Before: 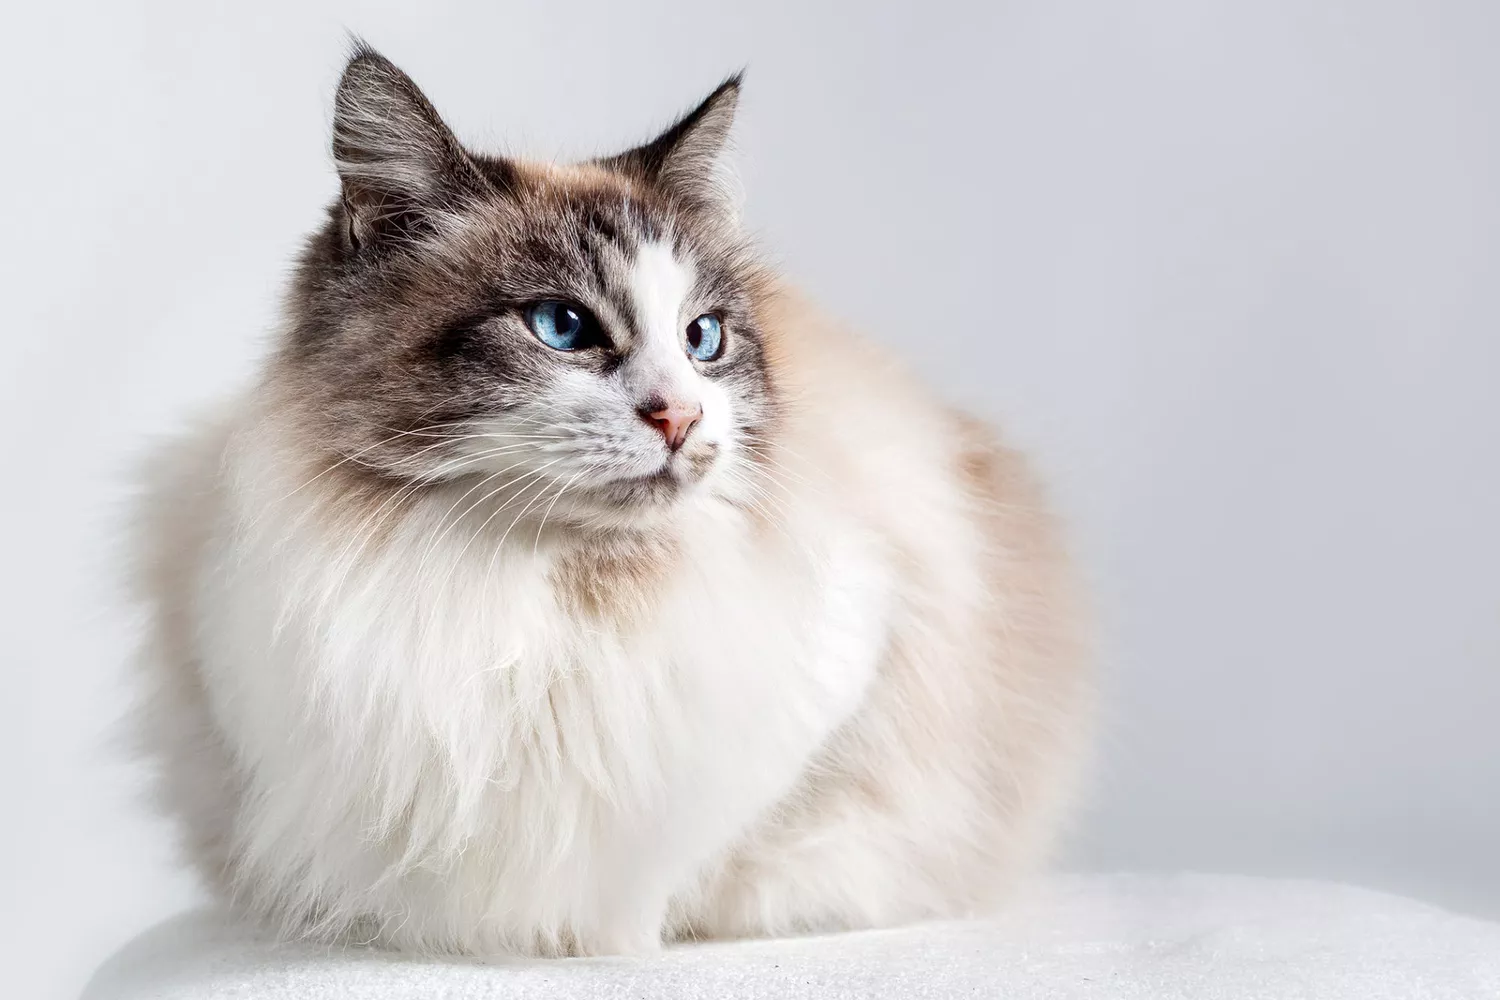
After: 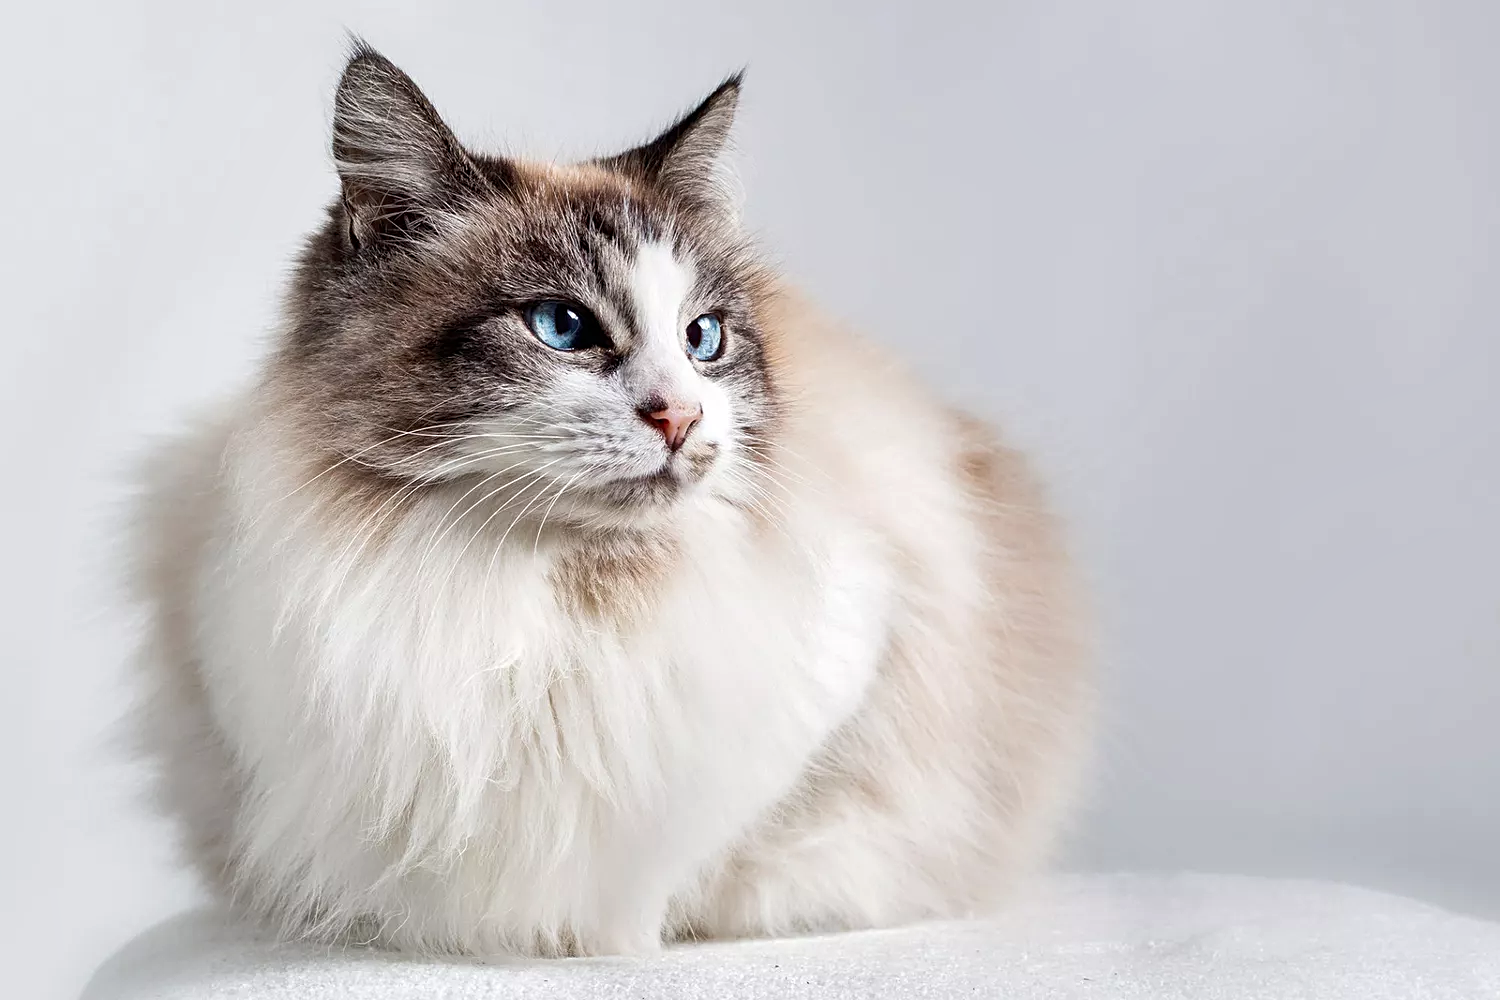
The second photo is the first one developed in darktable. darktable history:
shadows and highlights: shadows 37.27, highlights -28.18, soften with gaussian
sharpen: radius 2.529, amount 0.323
